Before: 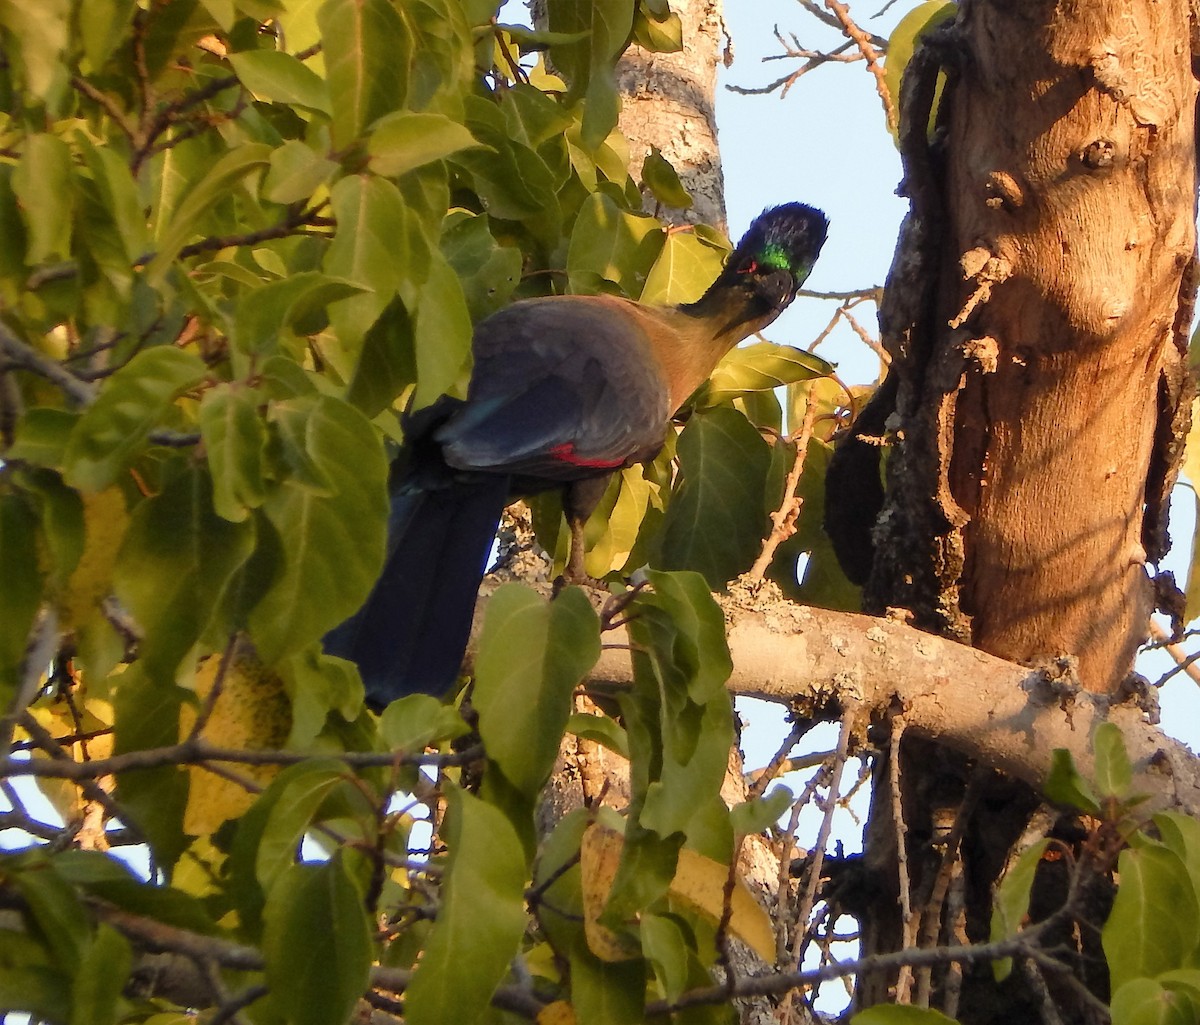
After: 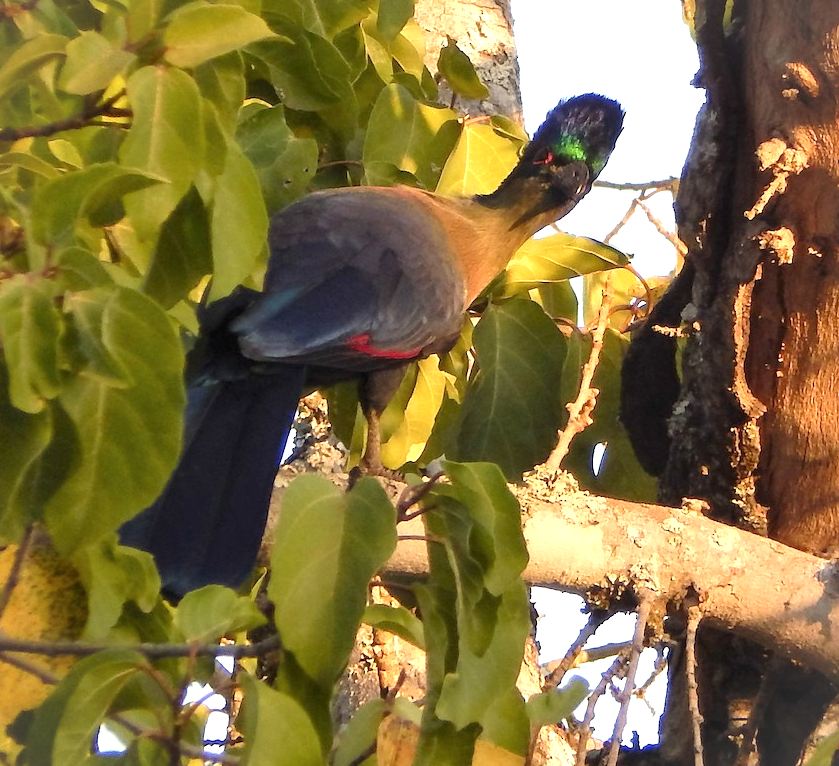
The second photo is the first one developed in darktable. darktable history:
vignetting: fall-off start 100%, brightness 0.05, saturation 0
crop and rotate: left 17.046%, top 10.659%, right 12.989%, bottom 14.553%
exposure: black level correction 0, exposure 0.7 EV, compensate exposure bias true, compensate highlight preservation false
